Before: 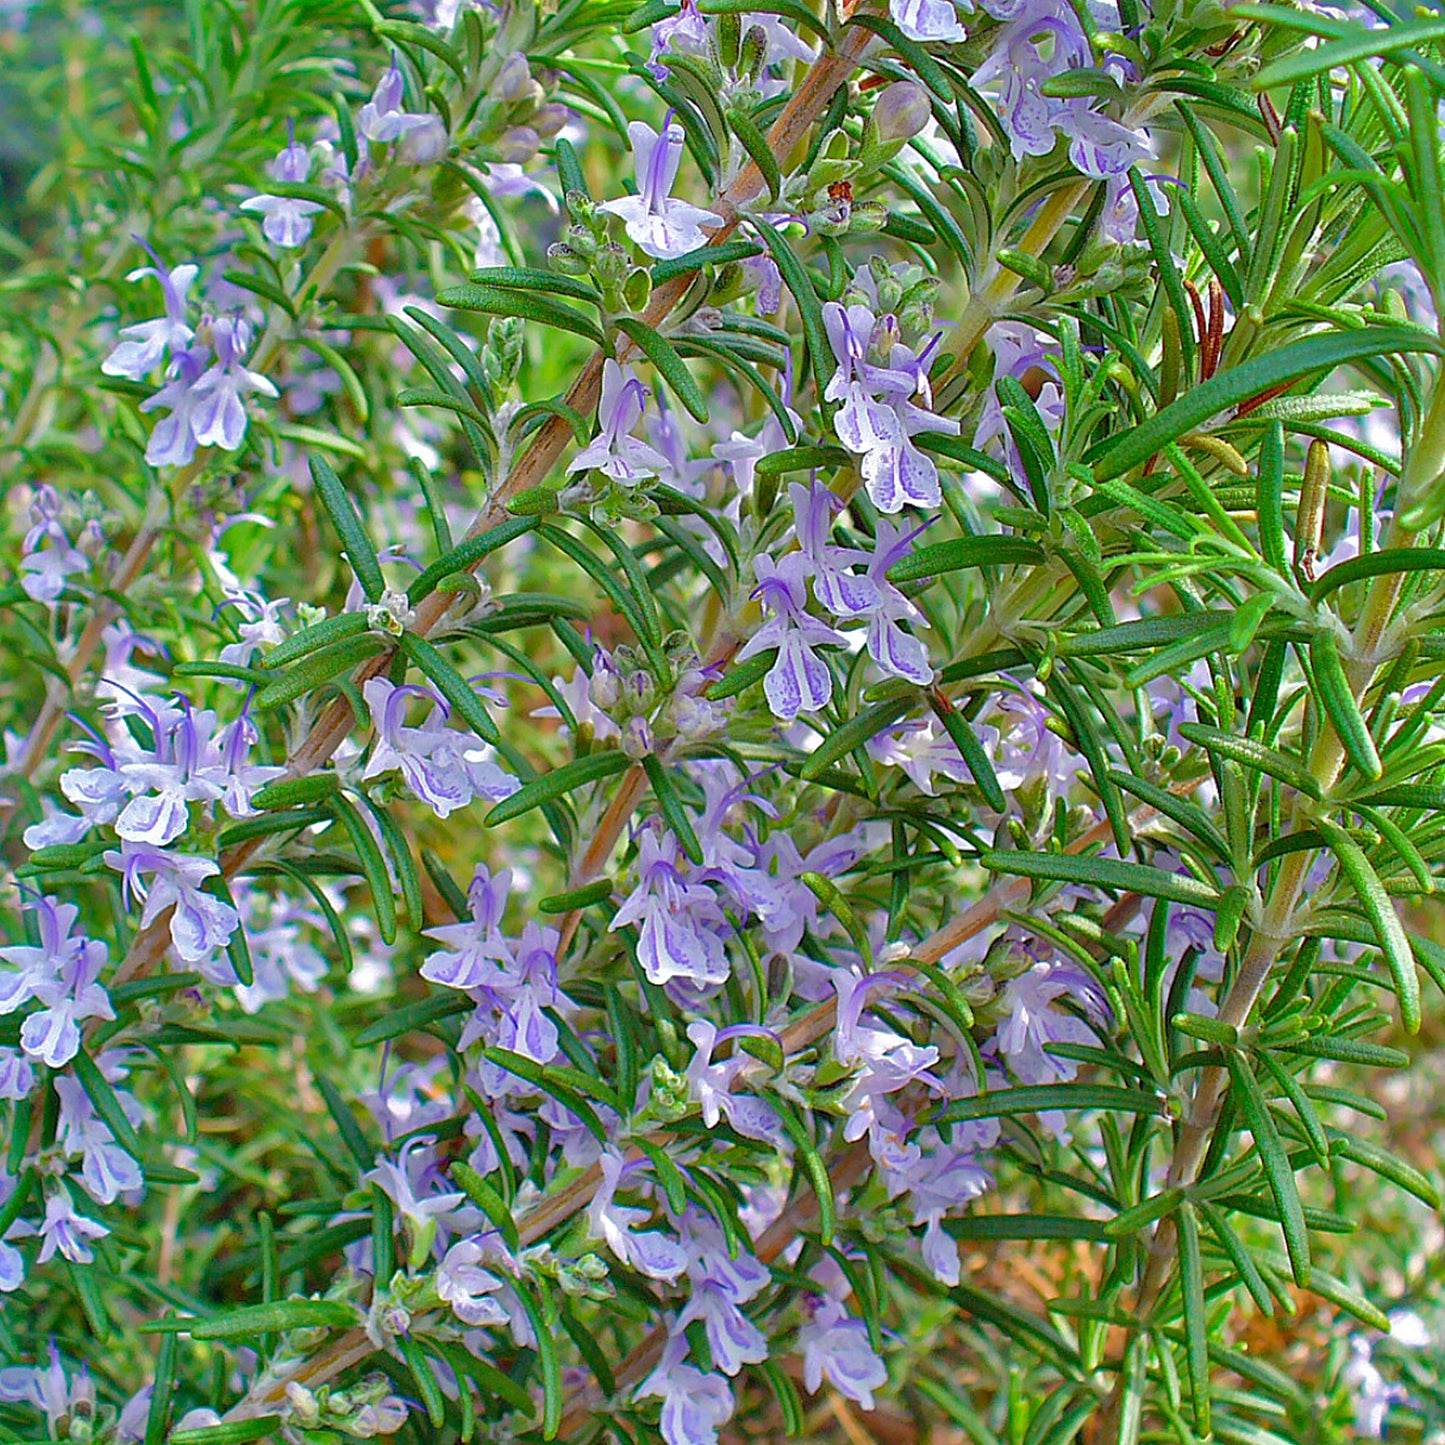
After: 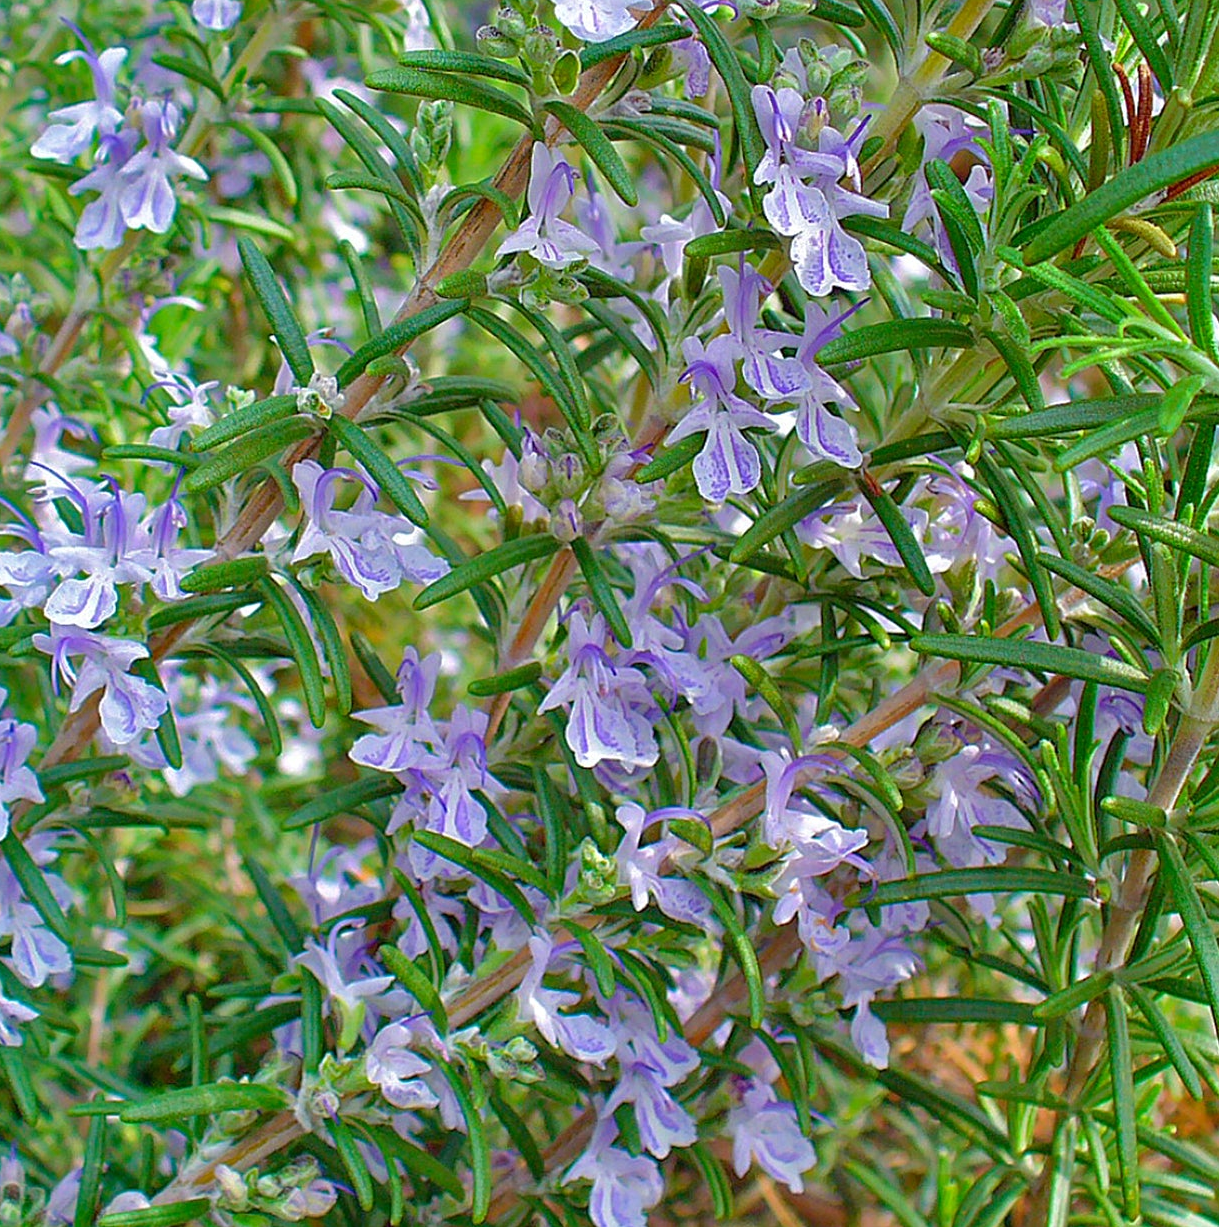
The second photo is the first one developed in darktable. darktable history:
crop and rotate: left 4.924%, top 15.079%, right 10.675%
